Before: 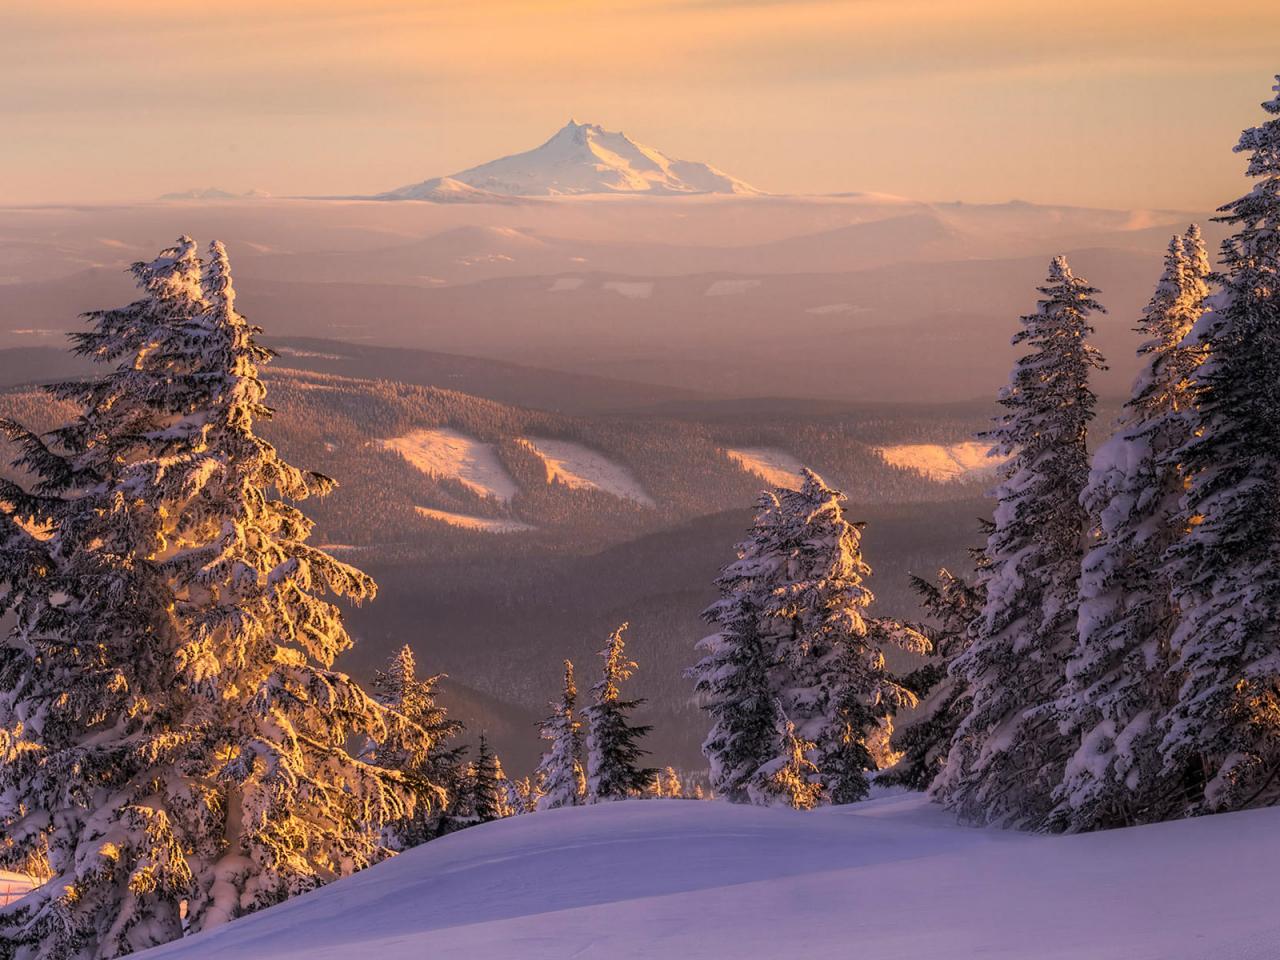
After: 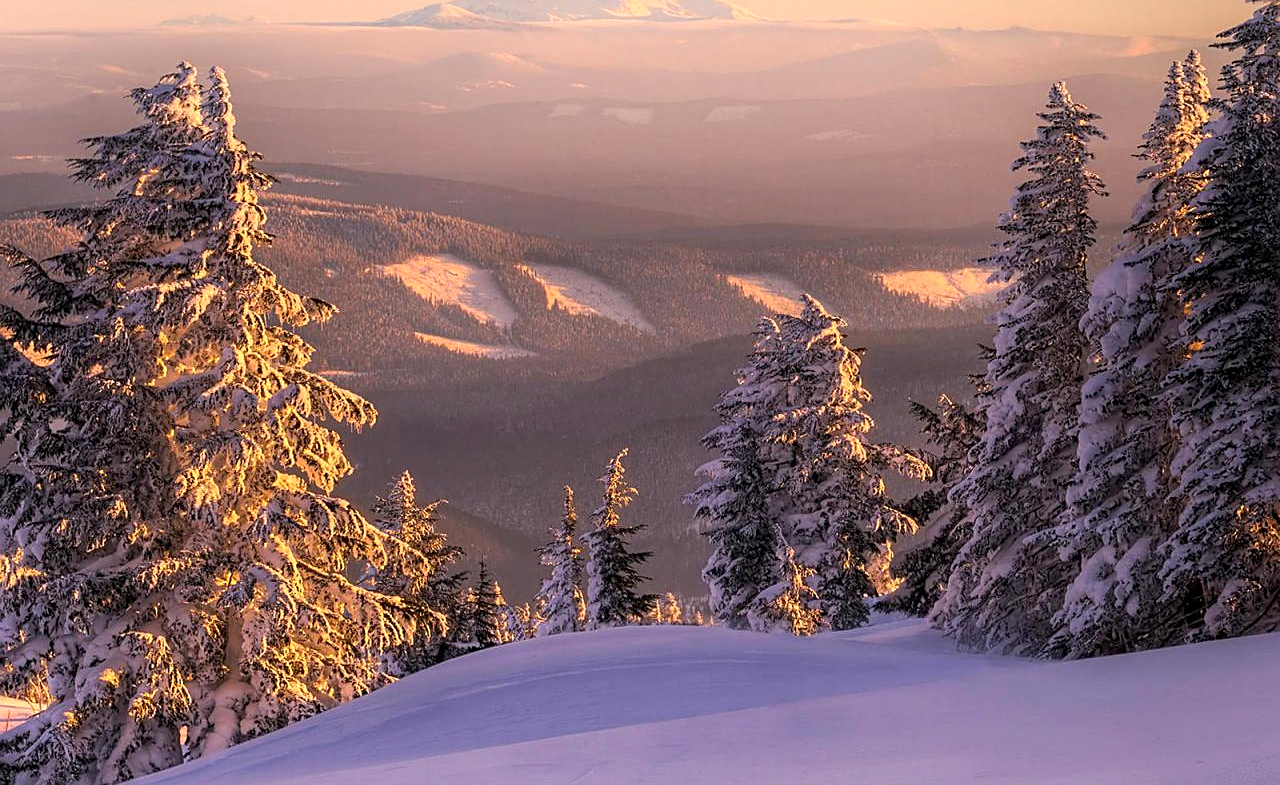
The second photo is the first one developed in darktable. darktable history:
sharpen: on, module defaults
crop and rotate: top 18.134%
shadows and highlights: shadows -22.52, highlights 46.2, soften with gaussian
exposure: black level correction 0.001, exposure 0.296 EV, compensate highlight preservation false
